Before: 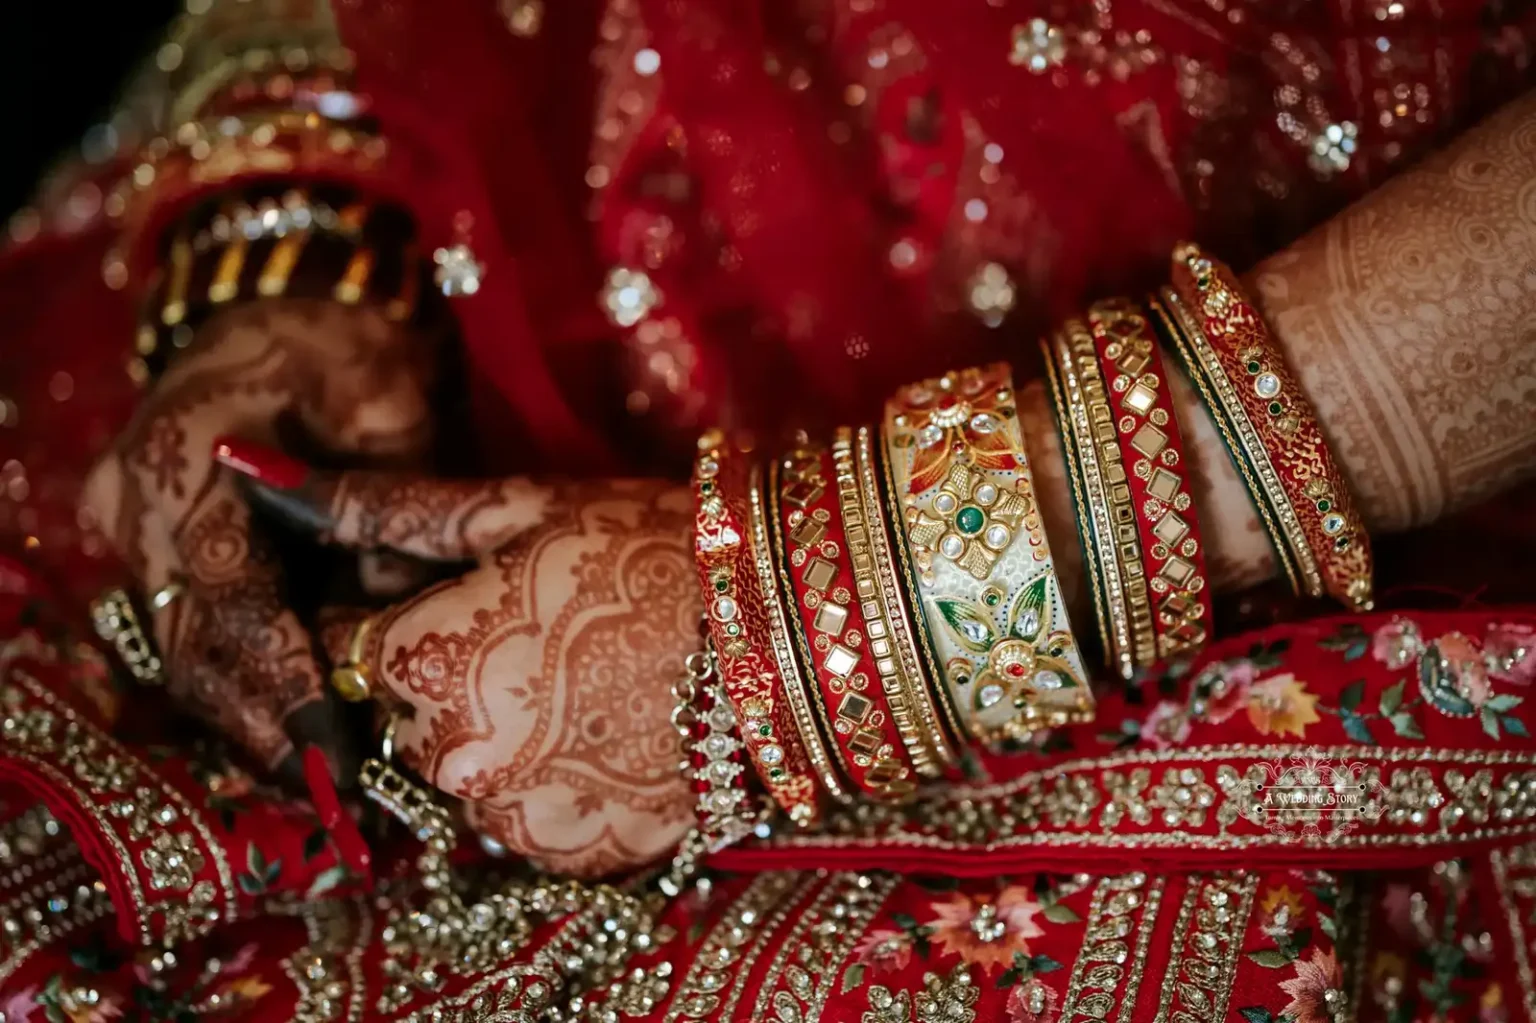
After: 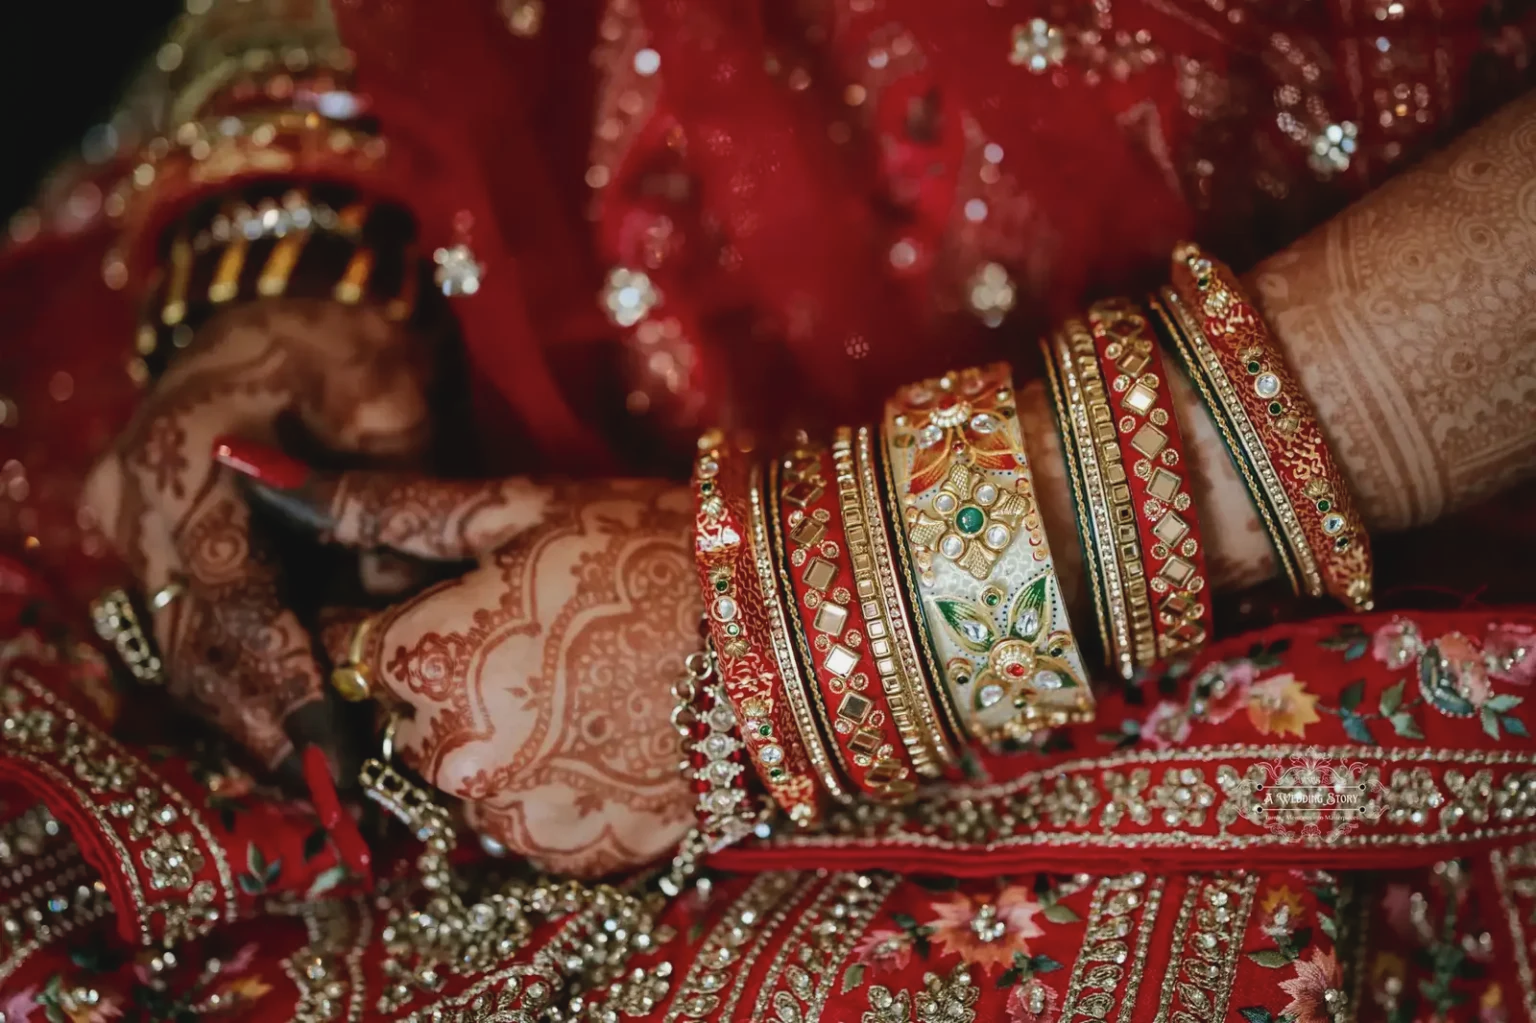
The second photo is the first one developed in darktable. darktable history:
contrast brightness saturation: contrast -0.092, saturation -0.081
